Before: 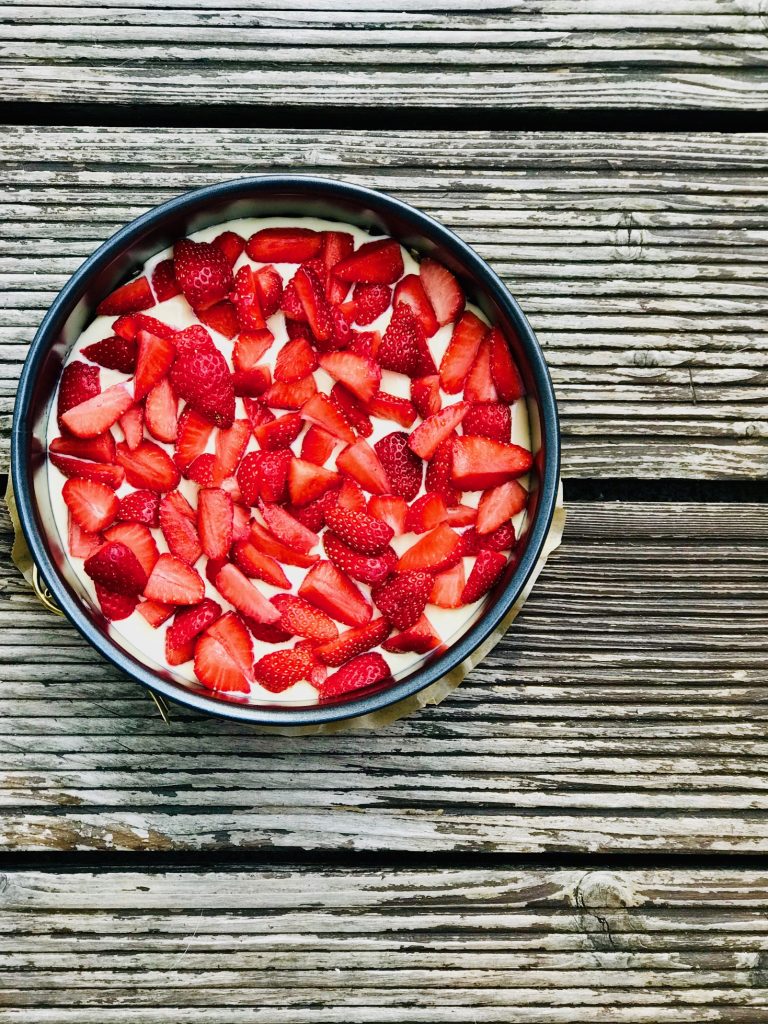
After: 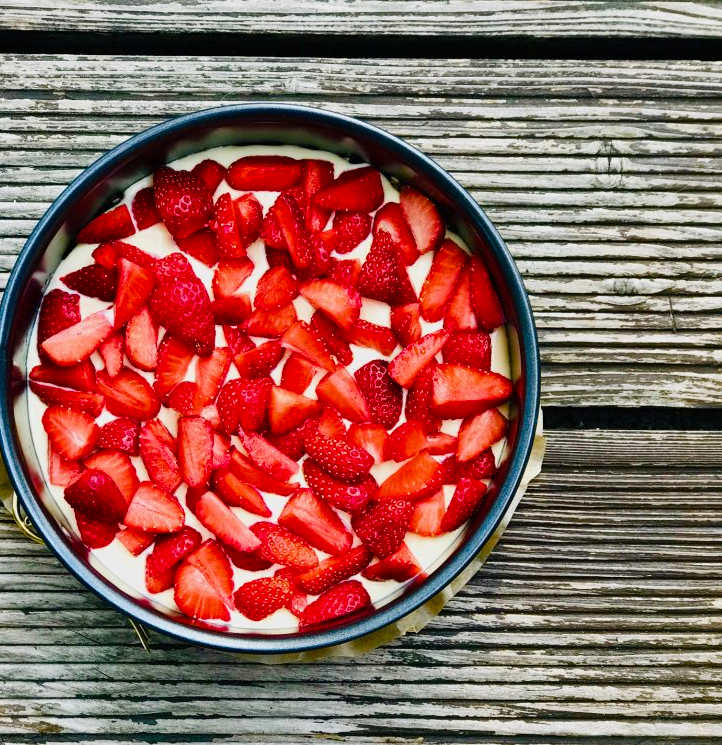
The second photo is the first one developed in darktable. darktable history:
crop: left 2.718%, top 7.05%, right 3.212%, bottom 20.191%
color balance rgb: perceptual saturation grading › global saturation 21.272%, perceptual saturation grading › highlights -19.755%, perceptual saturation grading › shadows 29.62%, global vibrance 9.264%
